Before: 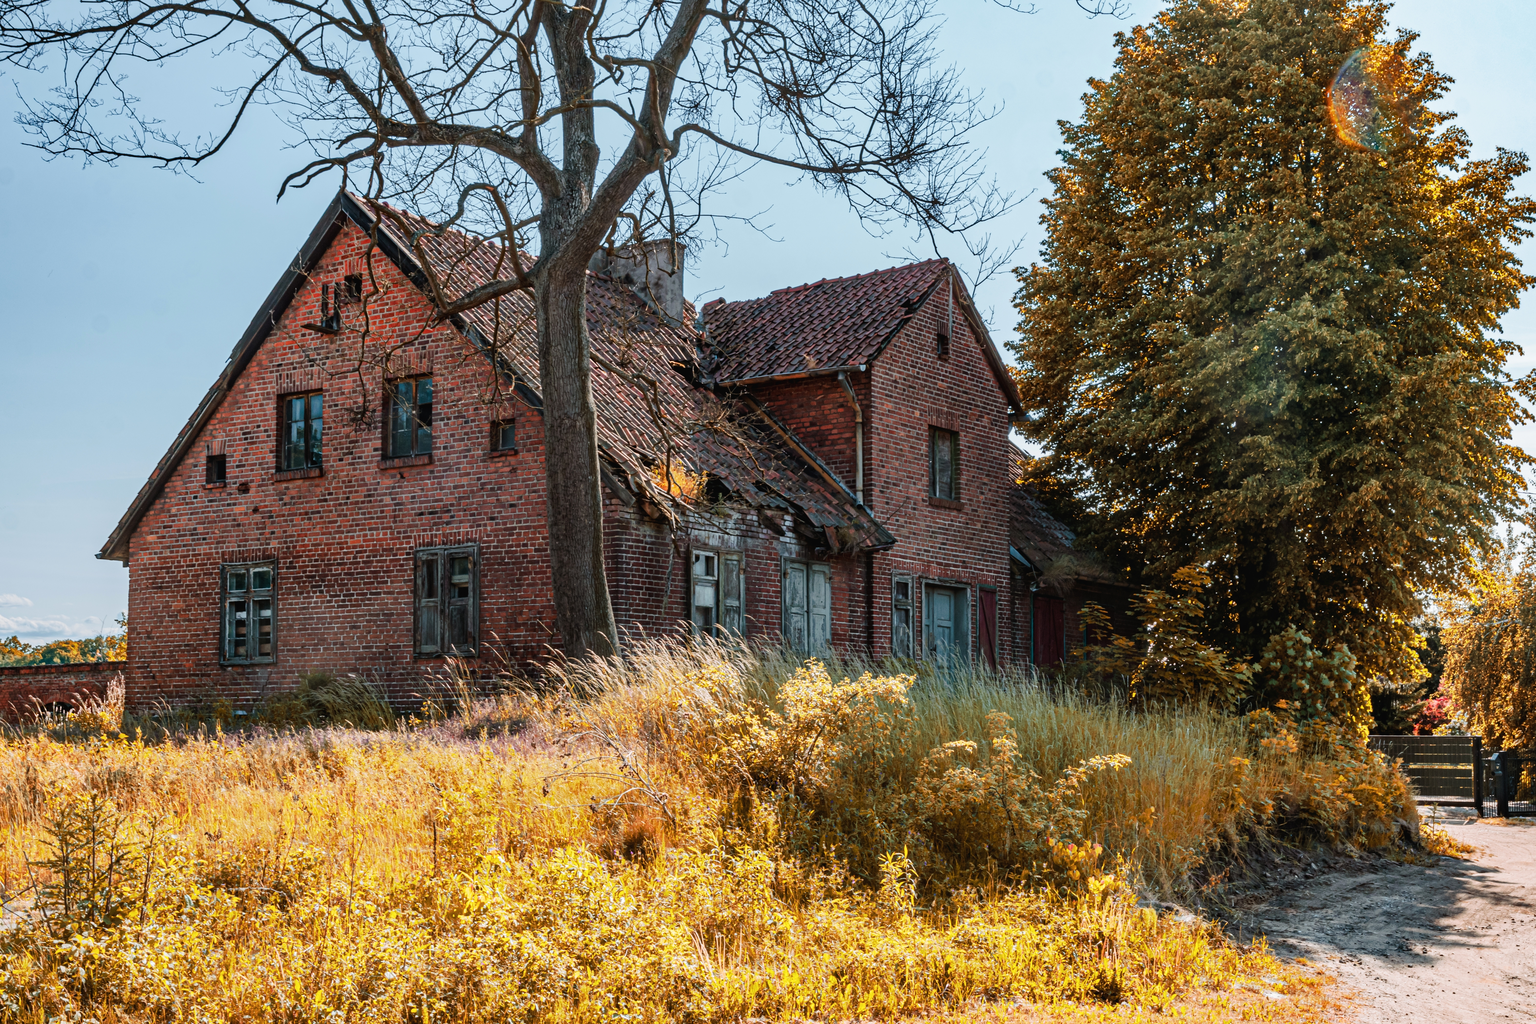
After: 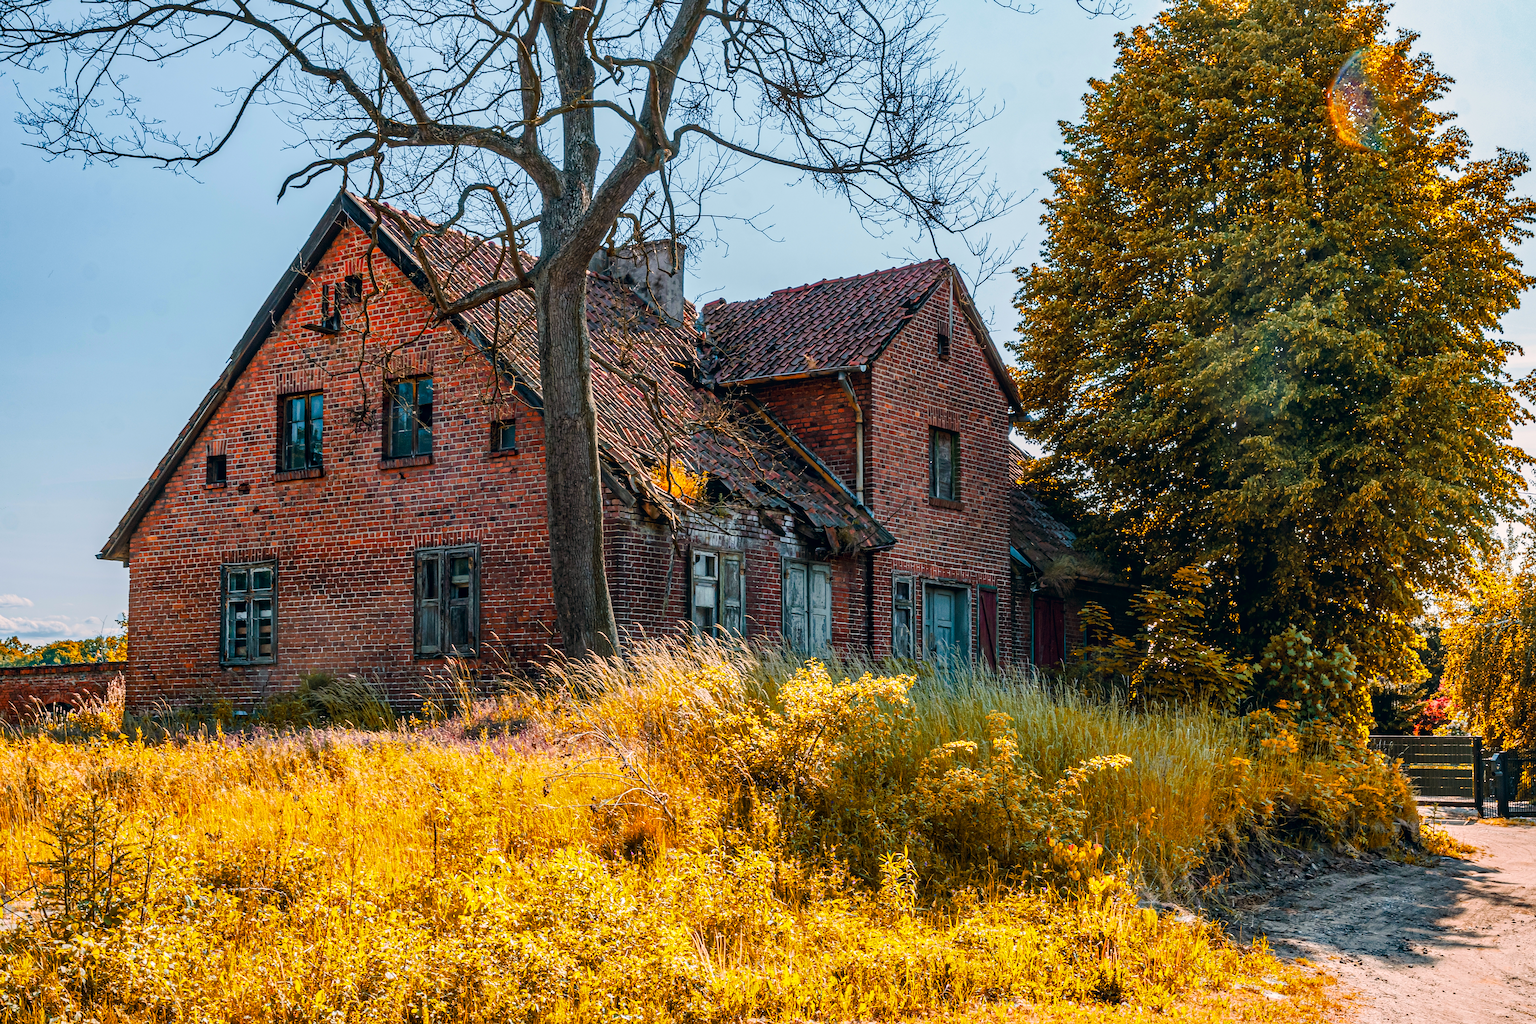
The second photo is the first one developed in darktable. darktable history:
sharpen: on, module defaults
exposure: compensate highlight preservation false
local contrast: on, module defaults
color balance rgb: linear chroma grading › global chroma 15%, perceptual saturation grading › global saturation 30%
color correction: highlights a* 5.38, highlights b* 5.3, shadows a* -4.26, shadows b* -5.11
